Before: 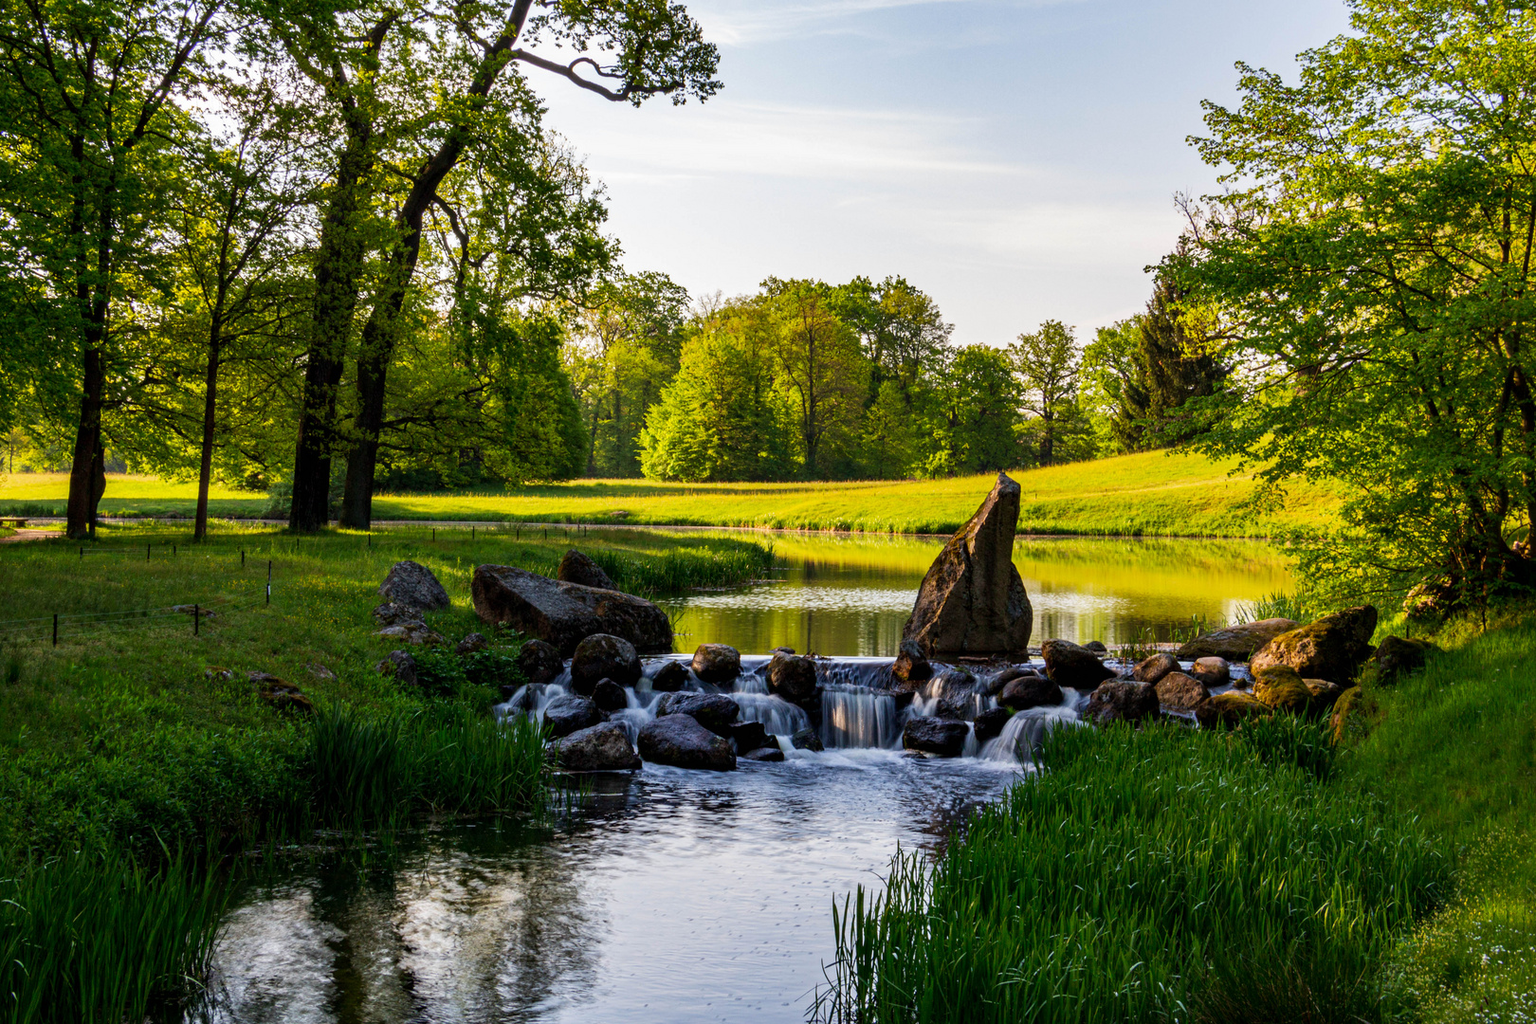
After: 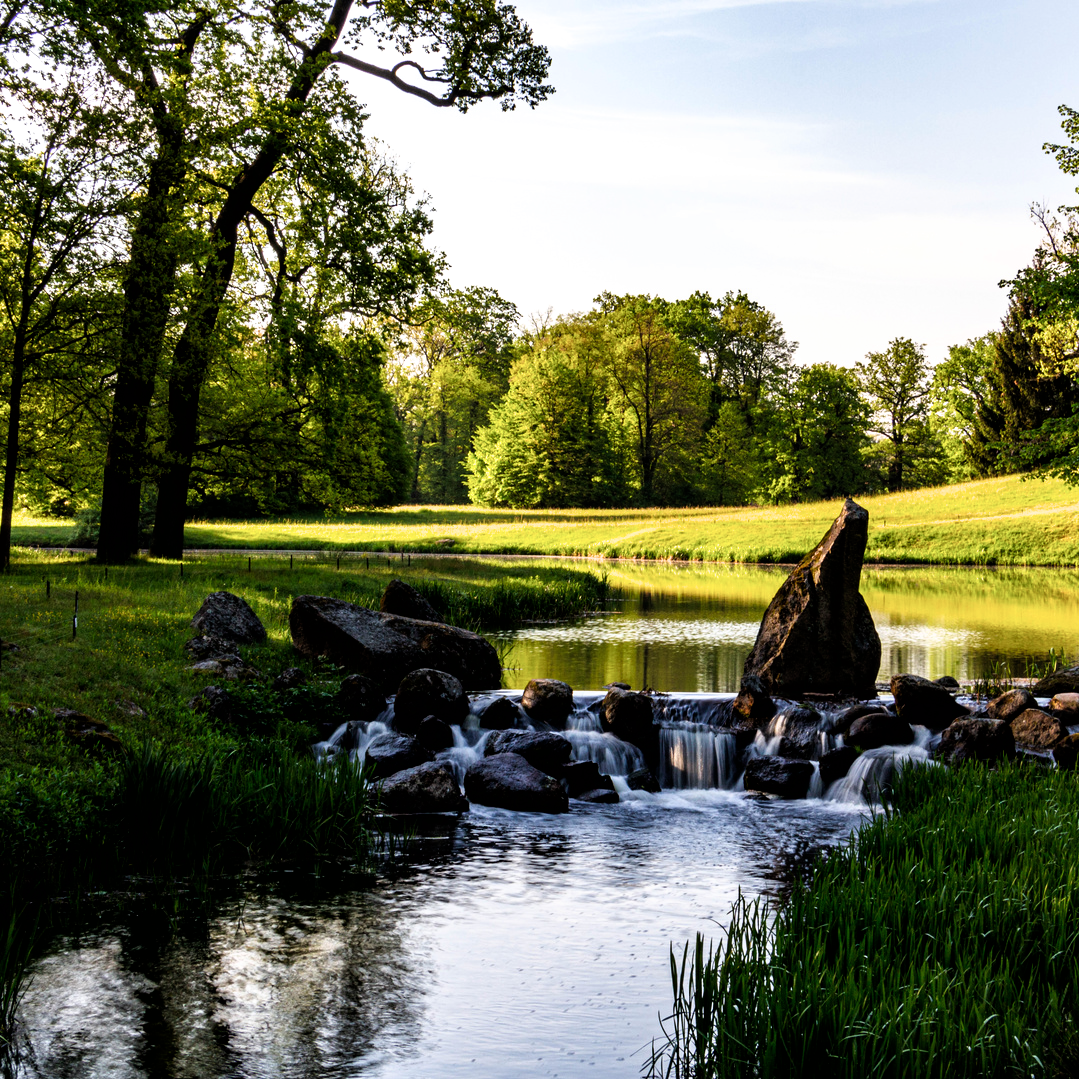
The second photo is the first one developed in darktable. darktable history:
filmic rgb: black relative exposure -8.19 EV, white relative exposure 2.2 EV, target white luminance 99.855%, hardness 7.17, latitude 75.24%, contrast 1.317, highlights saturation mix -2.39%, shadows ↔ highlights balance 30.4%
crop and rotate: left 12.896%, right 20.465%
